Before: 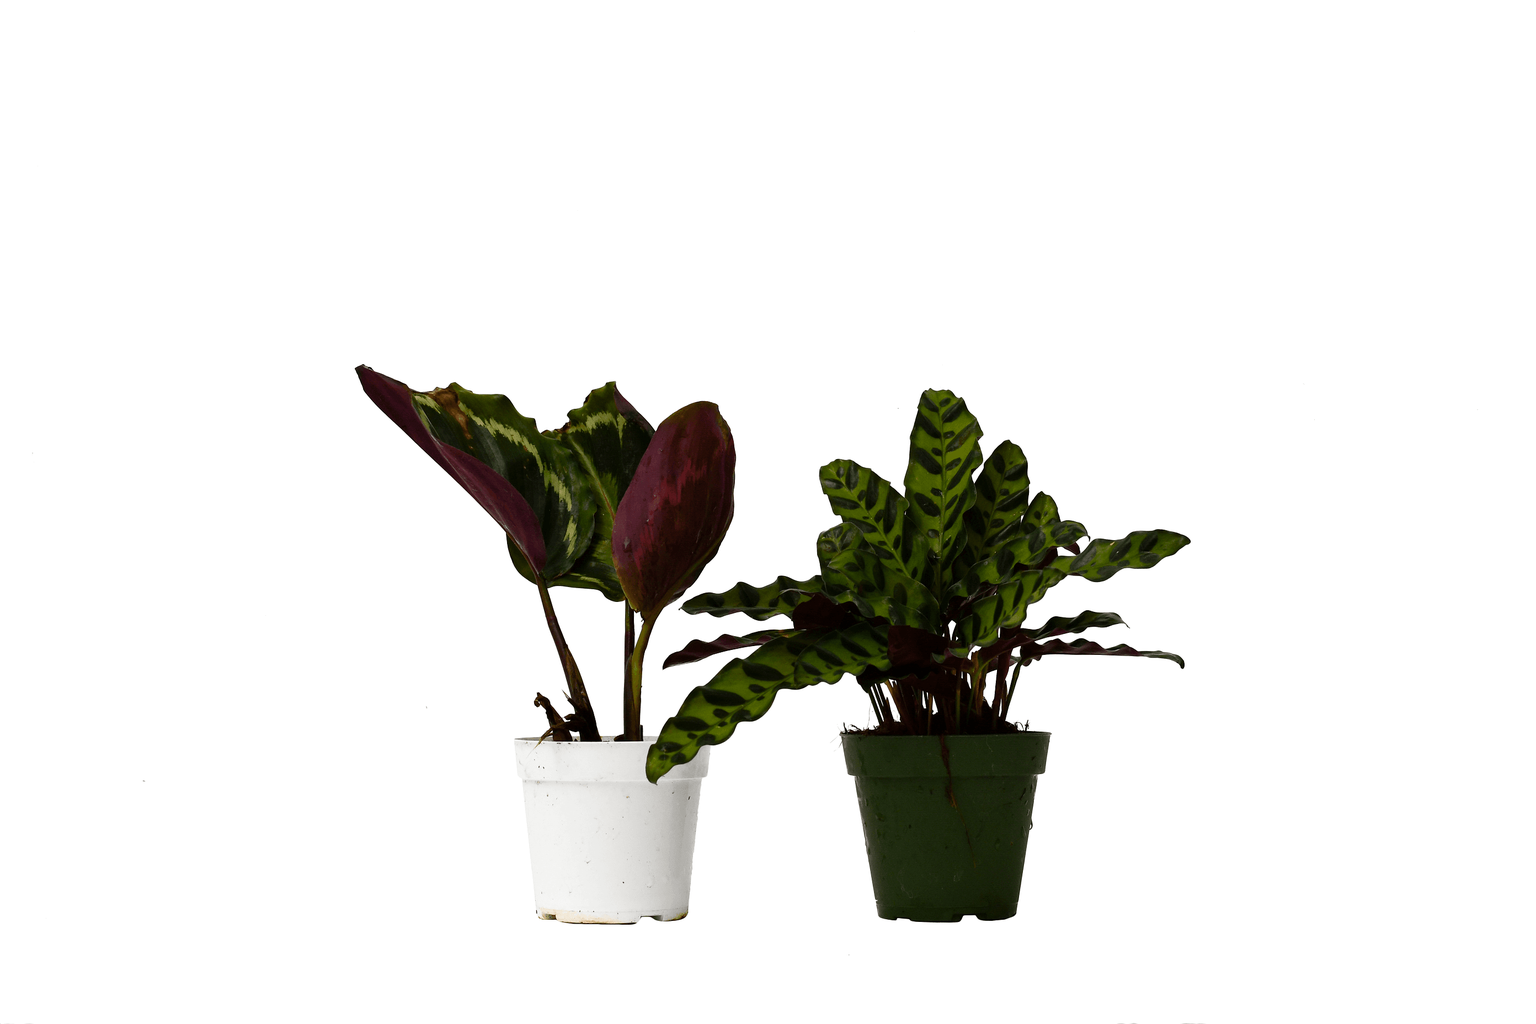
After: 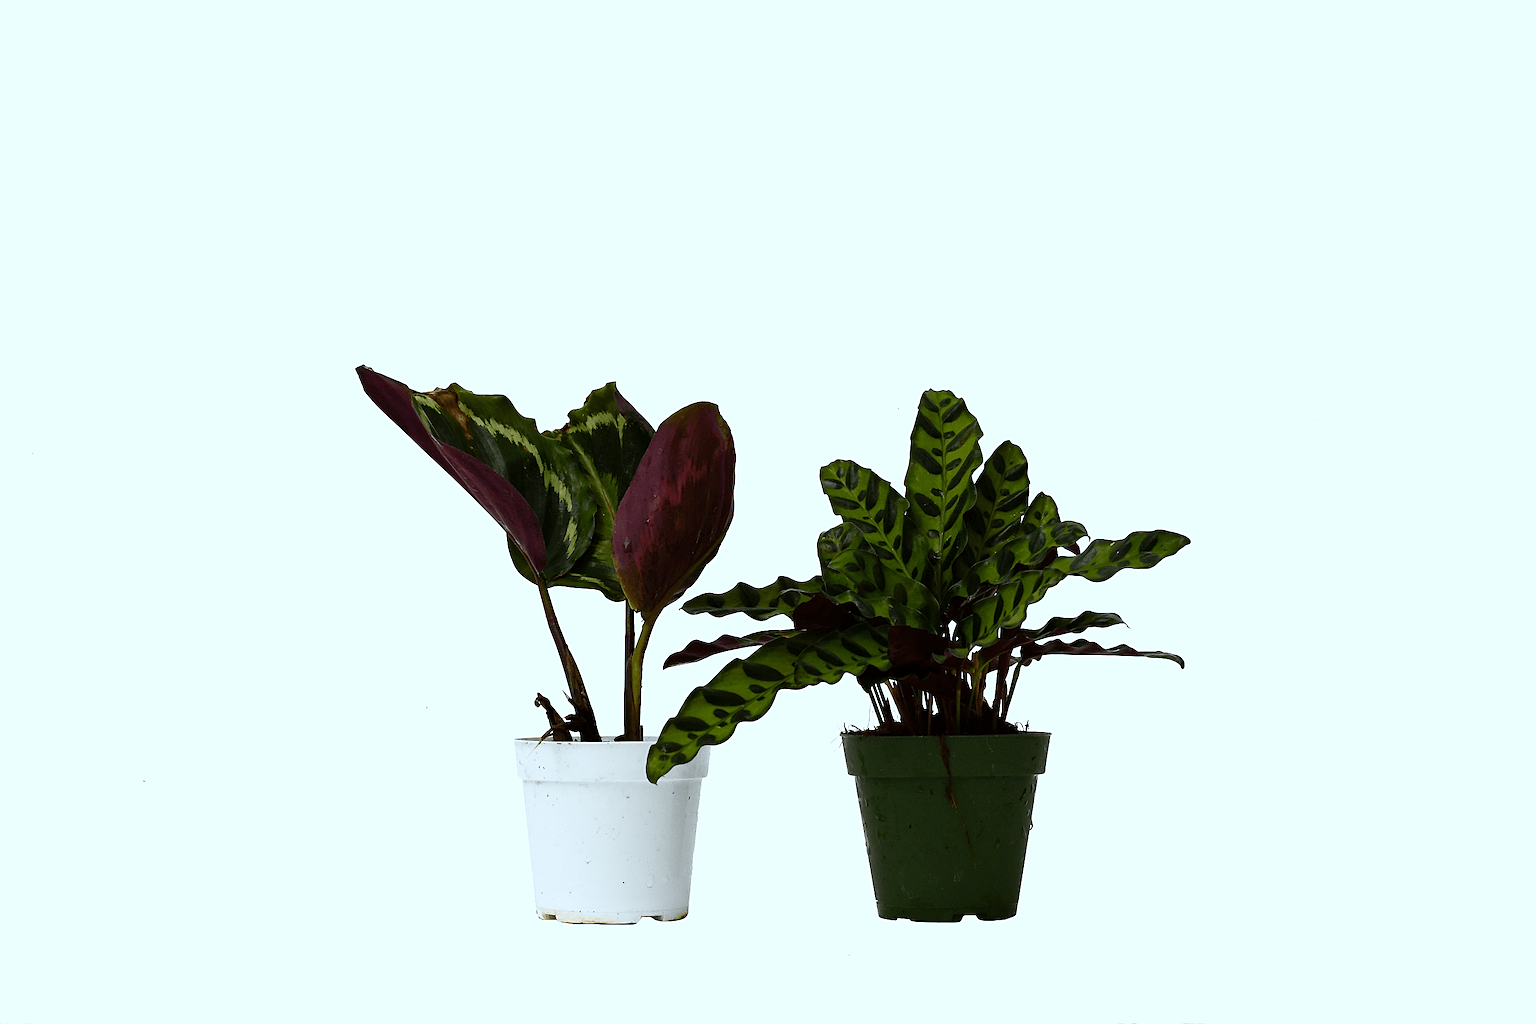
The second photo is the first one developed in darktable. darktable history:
sharpen: on, module defaults
white balance: red 0.925, blue 1.046
